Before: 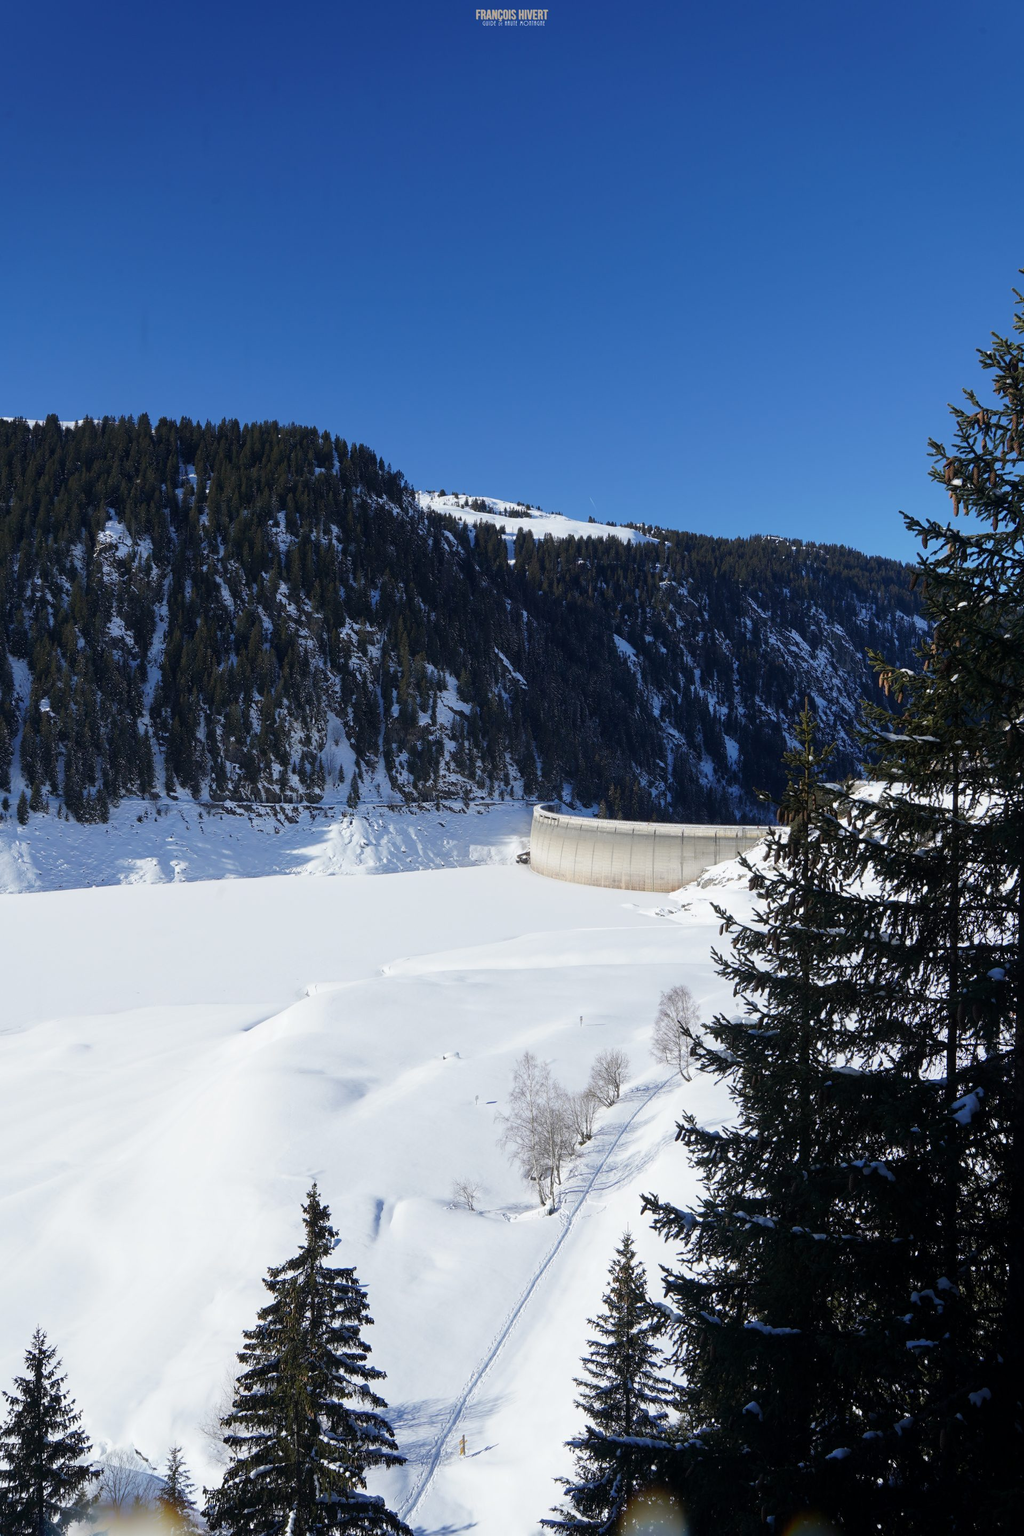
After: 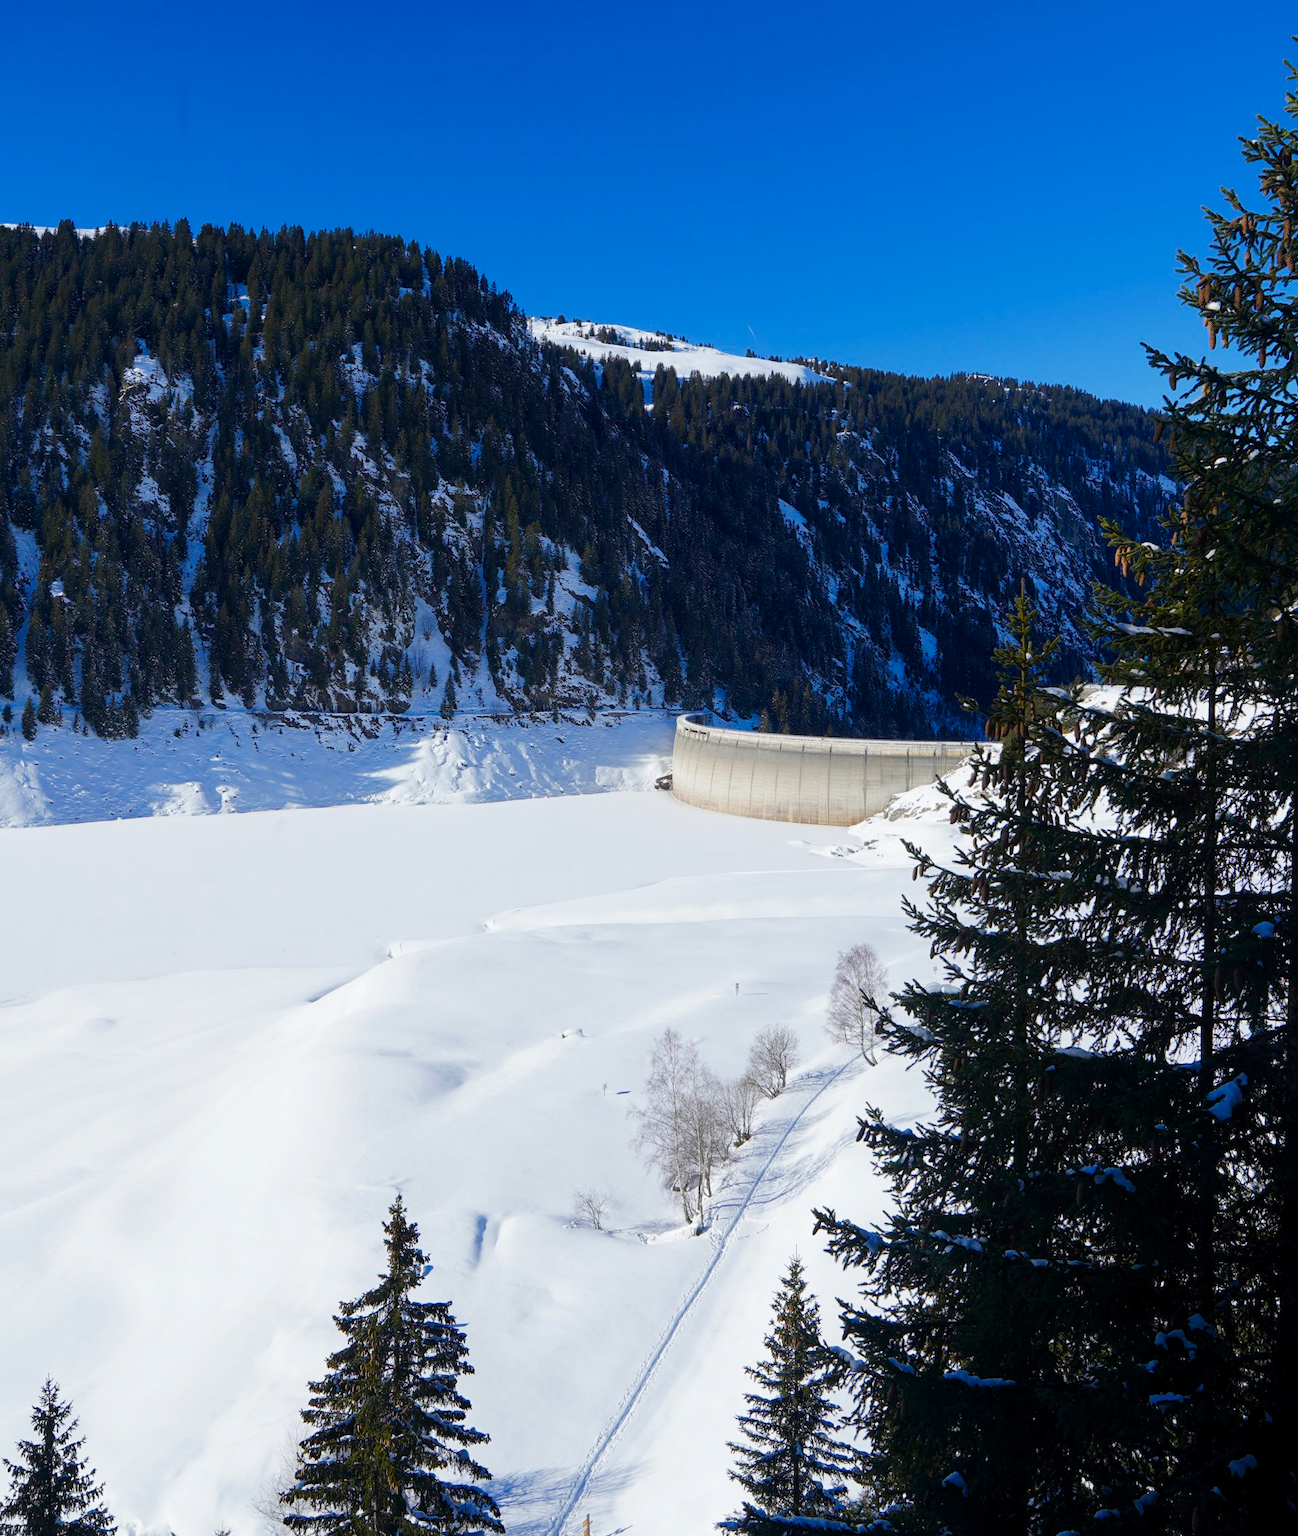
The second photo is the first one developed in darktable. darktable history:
crop and rotate: top 15.699%, bottom 5.412%
color correction: highlights b* -0.049, saturation 0.977
color balance rgb: perceptual saturation grading › global saturation 28.148%, perceptual saturation grading › highlights -25.883%, perceptual saturation grading › mid-tones 25.611%, perceptual saturation grading › shadows 49.396%, global vibrance 20%
